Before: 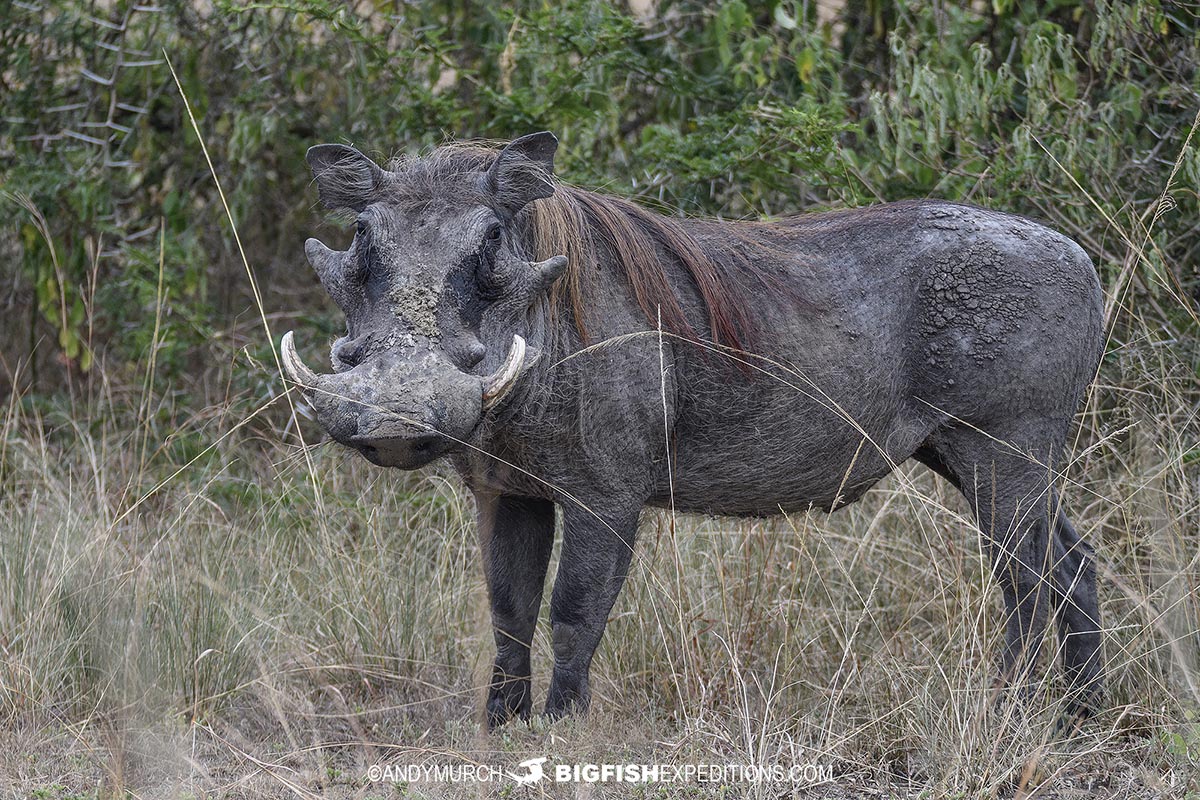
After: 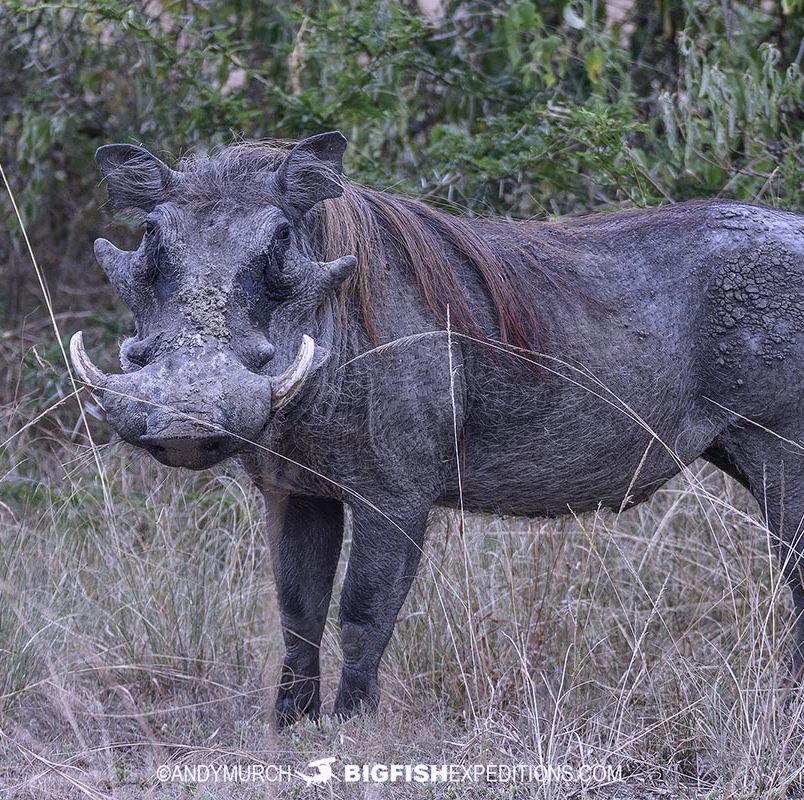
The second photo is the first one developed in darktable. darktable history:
color calibration: illuminant custom, x 0.367, y 0.392, temperature 4433.01 K
crop and rotate: left 17.608%, right 15.351%
